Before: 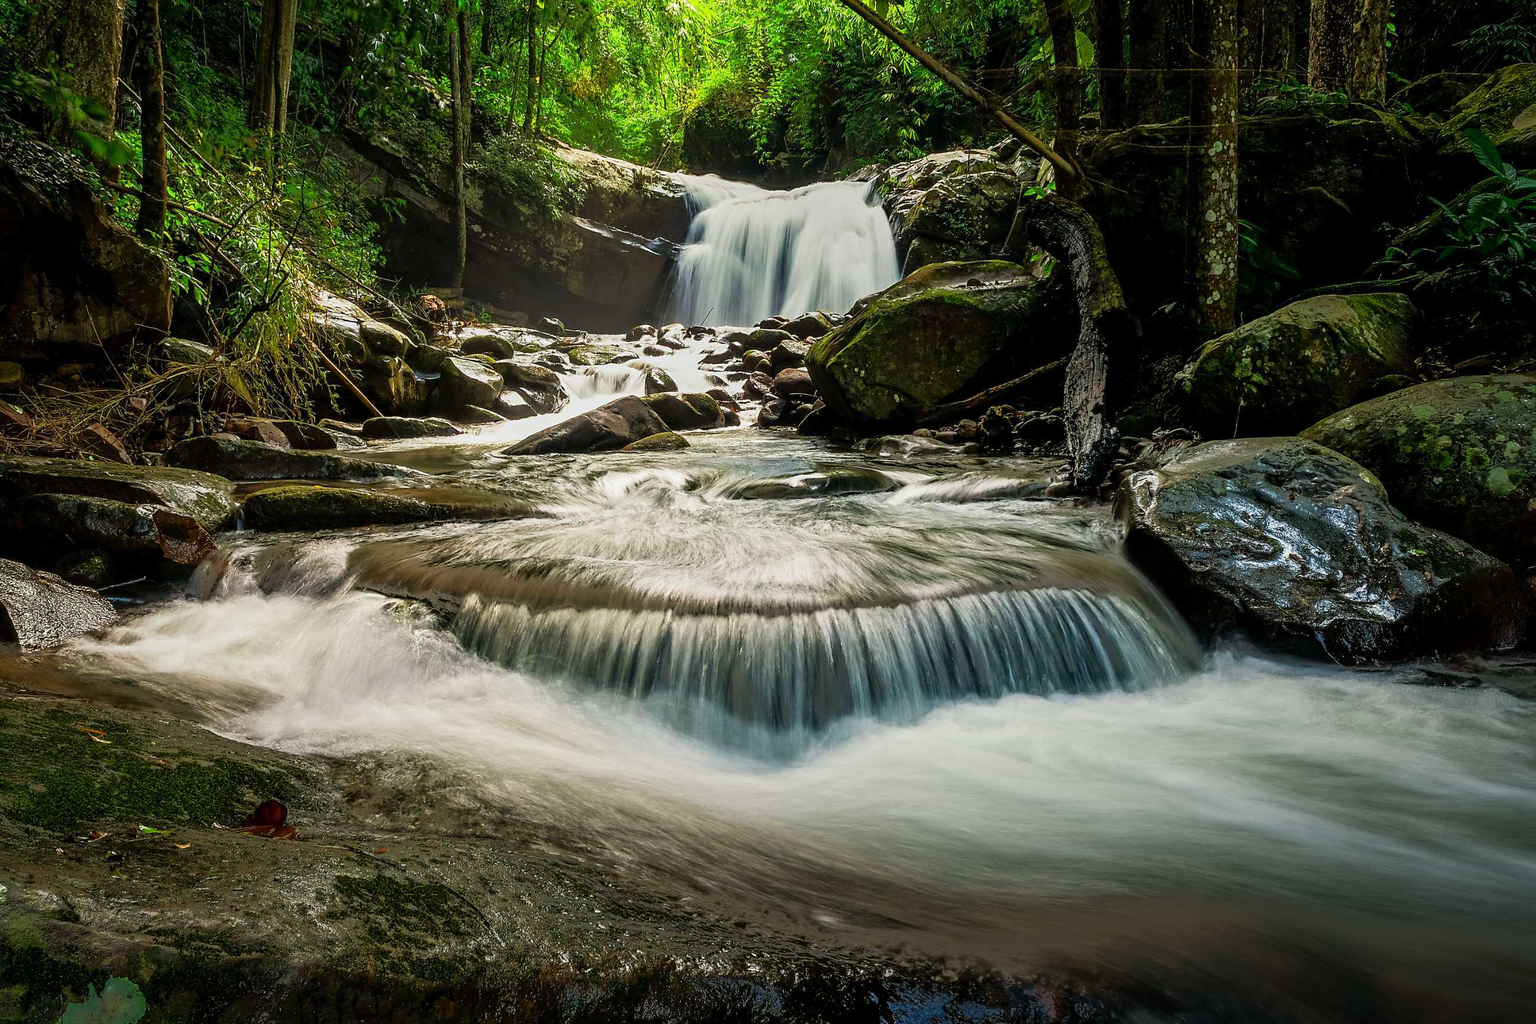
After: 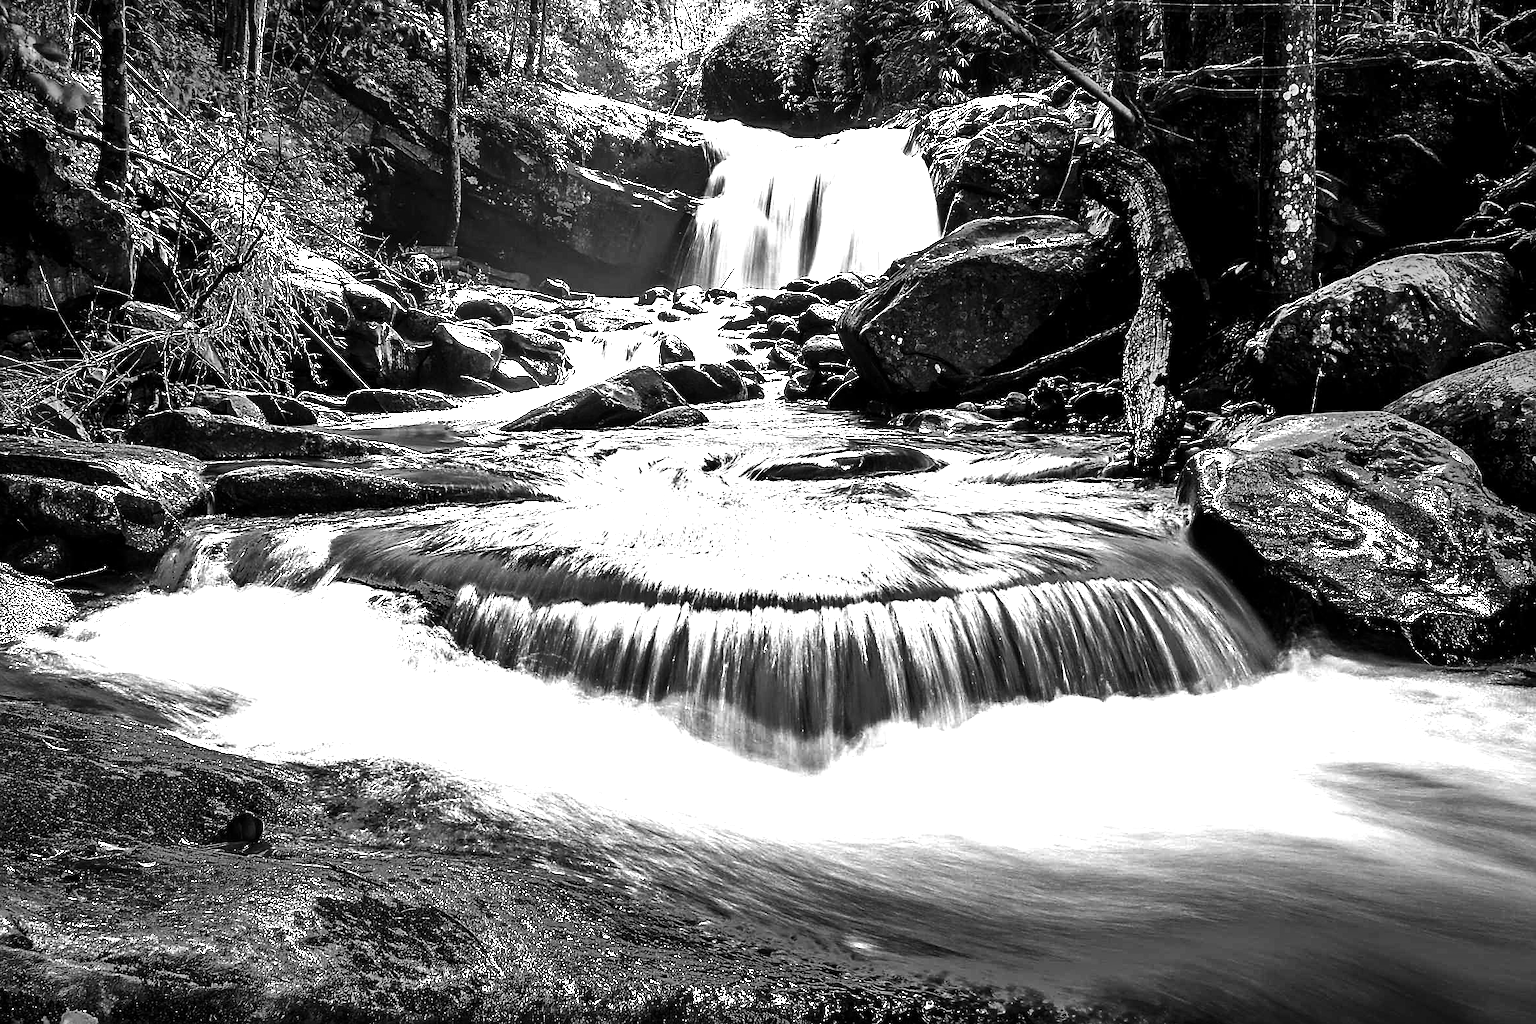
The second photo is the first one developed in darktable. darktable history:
exposure: black level correction 0, exposure 1.741 EV, compensate exposure bias true, compensate highlight preservation false
crop: left 3.305%, top 6.436%, right 6.389%, bottom 3.258%
monochrome: on, module defaults
white balance: red 0.986, blue 1.01
contrast brightness saturation: contrast 0.1, brightness -0.26, saturation 0.14
shadows and highlights: shadows 49, highlights -41, soften with gaussian
sharpen: on, module defaults
